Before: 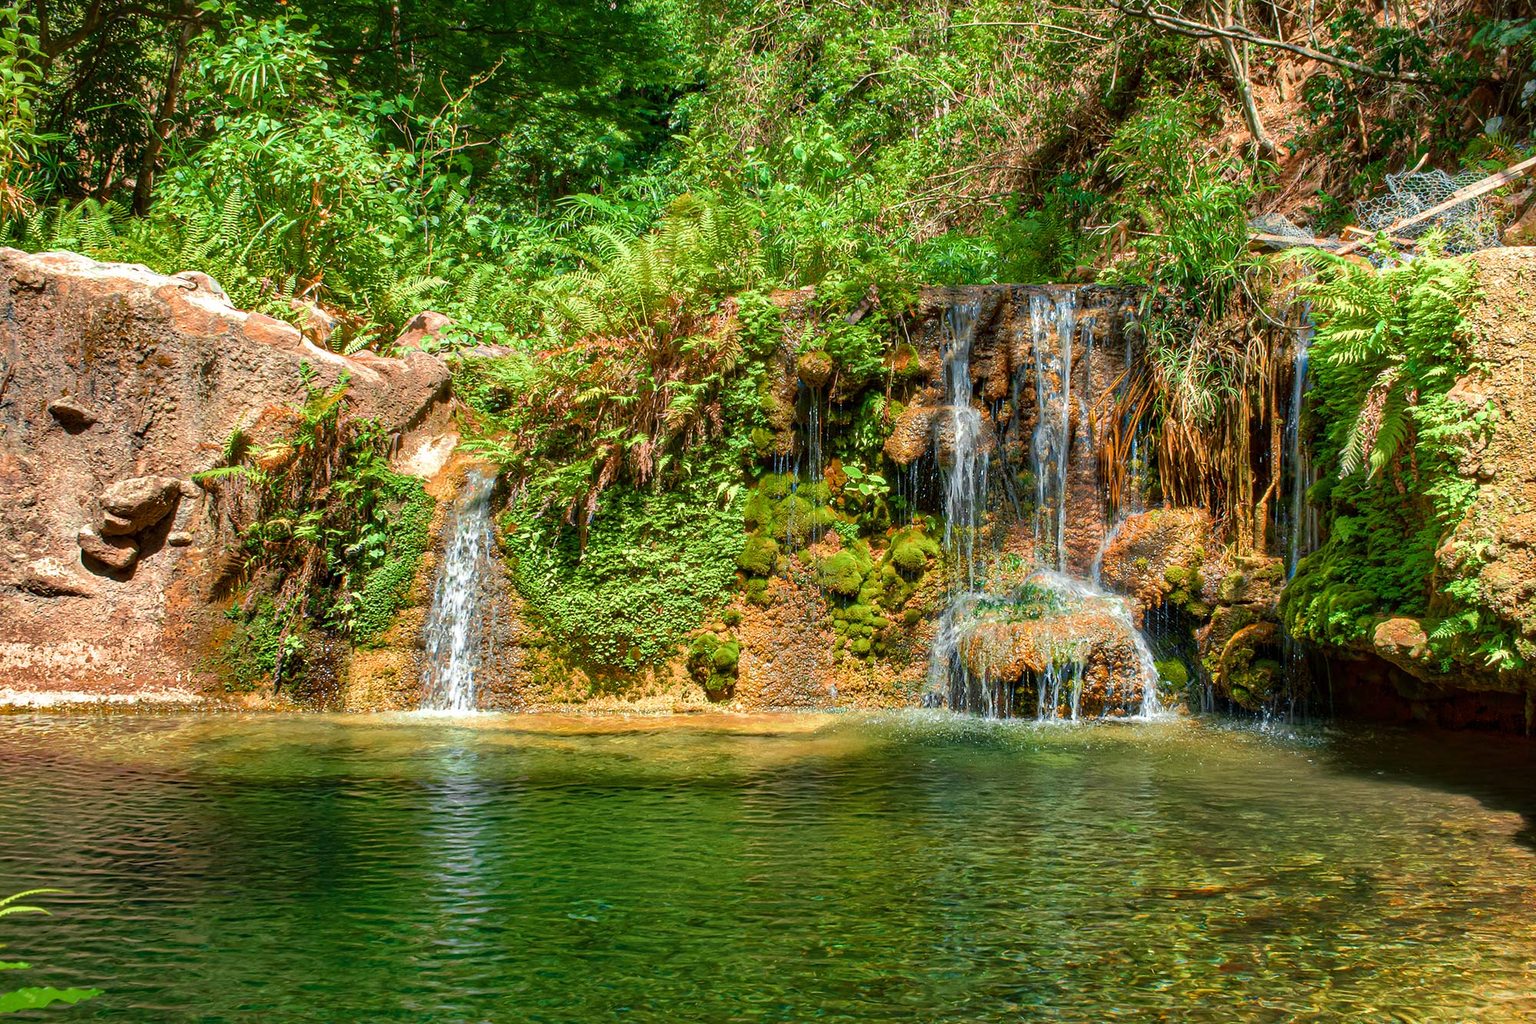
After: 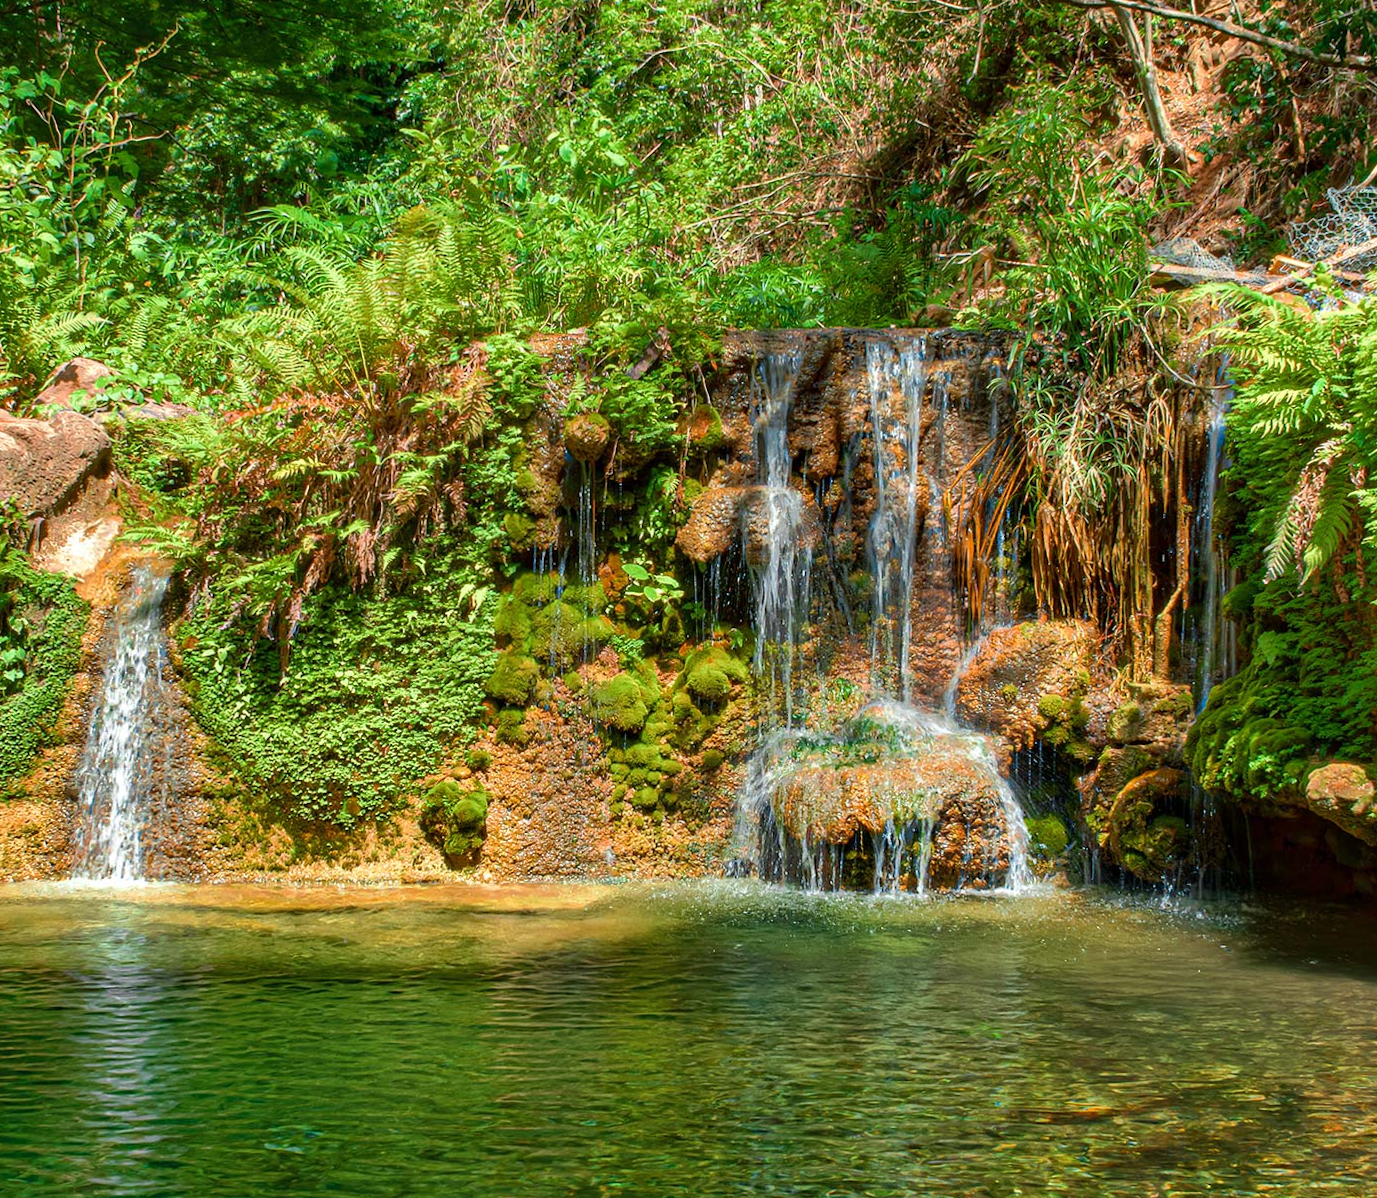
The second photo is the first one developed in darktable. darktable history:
rotate and perspective: rotation 0.174°, lens shift (vertical) 0.013, lens shift (horizontal) 0.019, shear 0.001, automatic cropping original format, crop left 0.007, crop right 0.991, crop top 0.016, crop bottom 0.997
crop and rotate: left 24.034%, top 2.838%, right 6.406%, bottom 6.299%
